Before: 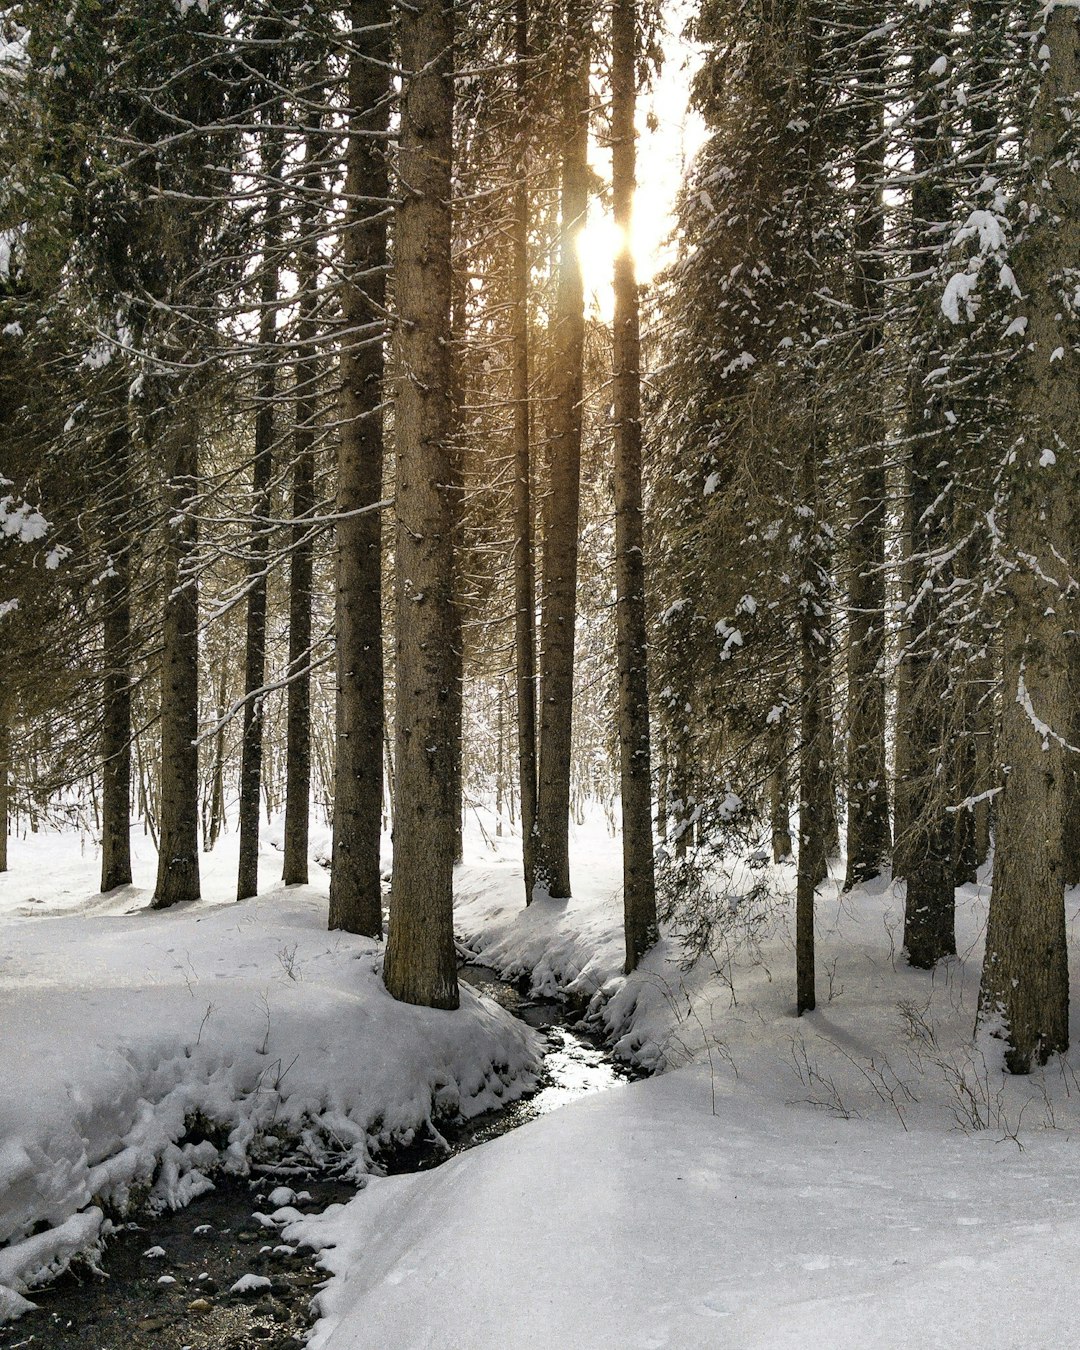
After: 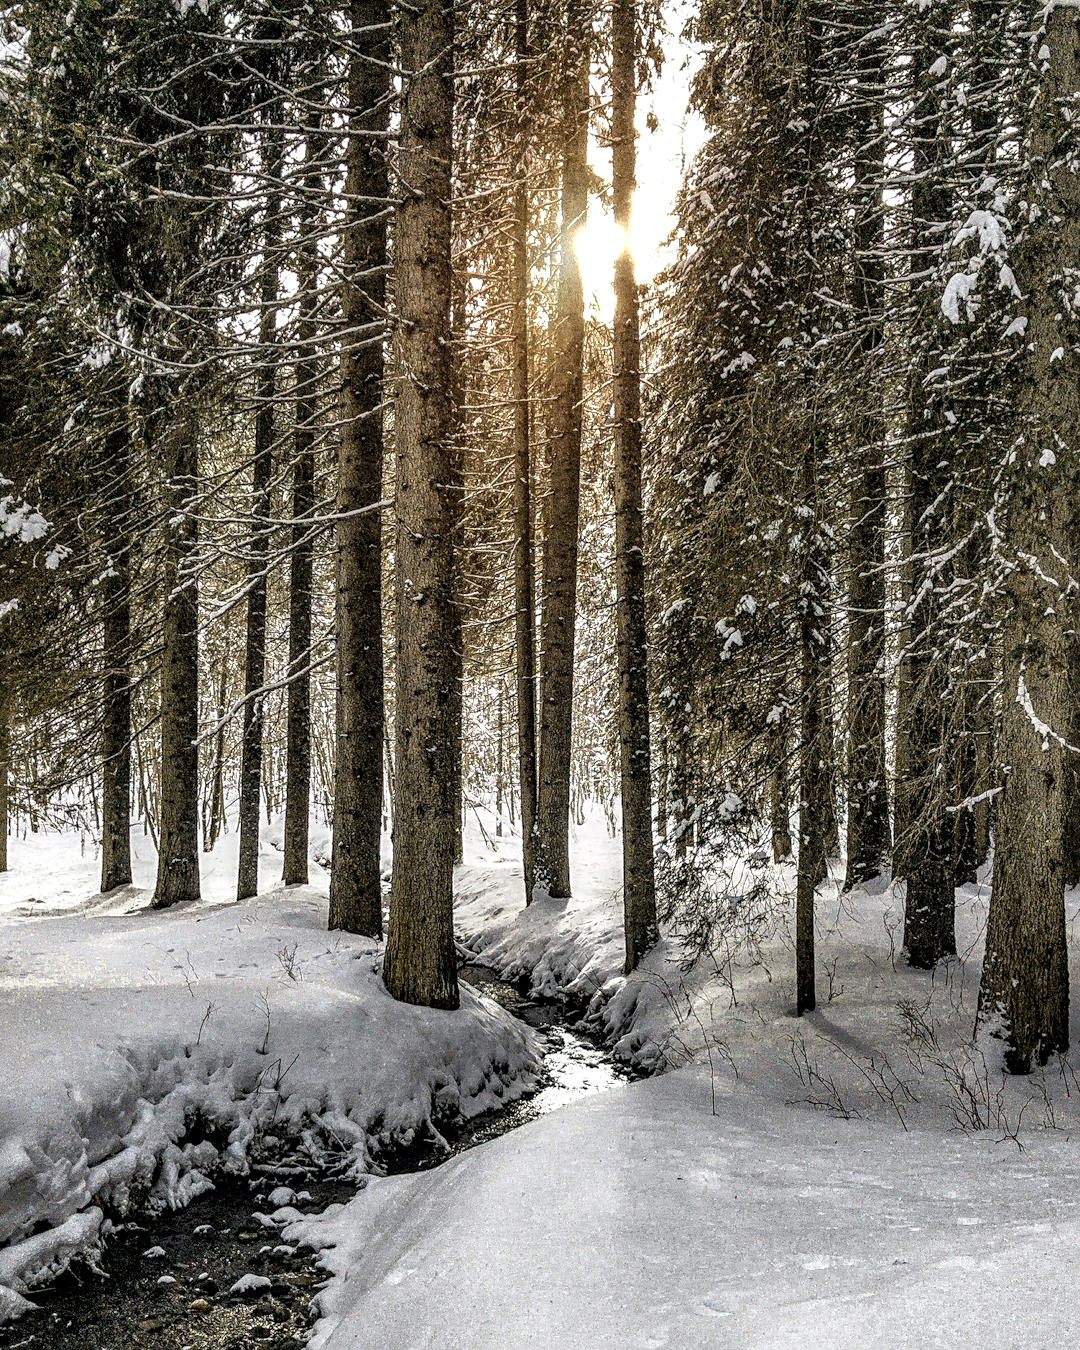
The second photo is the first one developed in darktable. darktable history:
local contrast: highlights 0%, shadows 0%, detail 182%
sharpen: radius 2.529, amount 0.323
